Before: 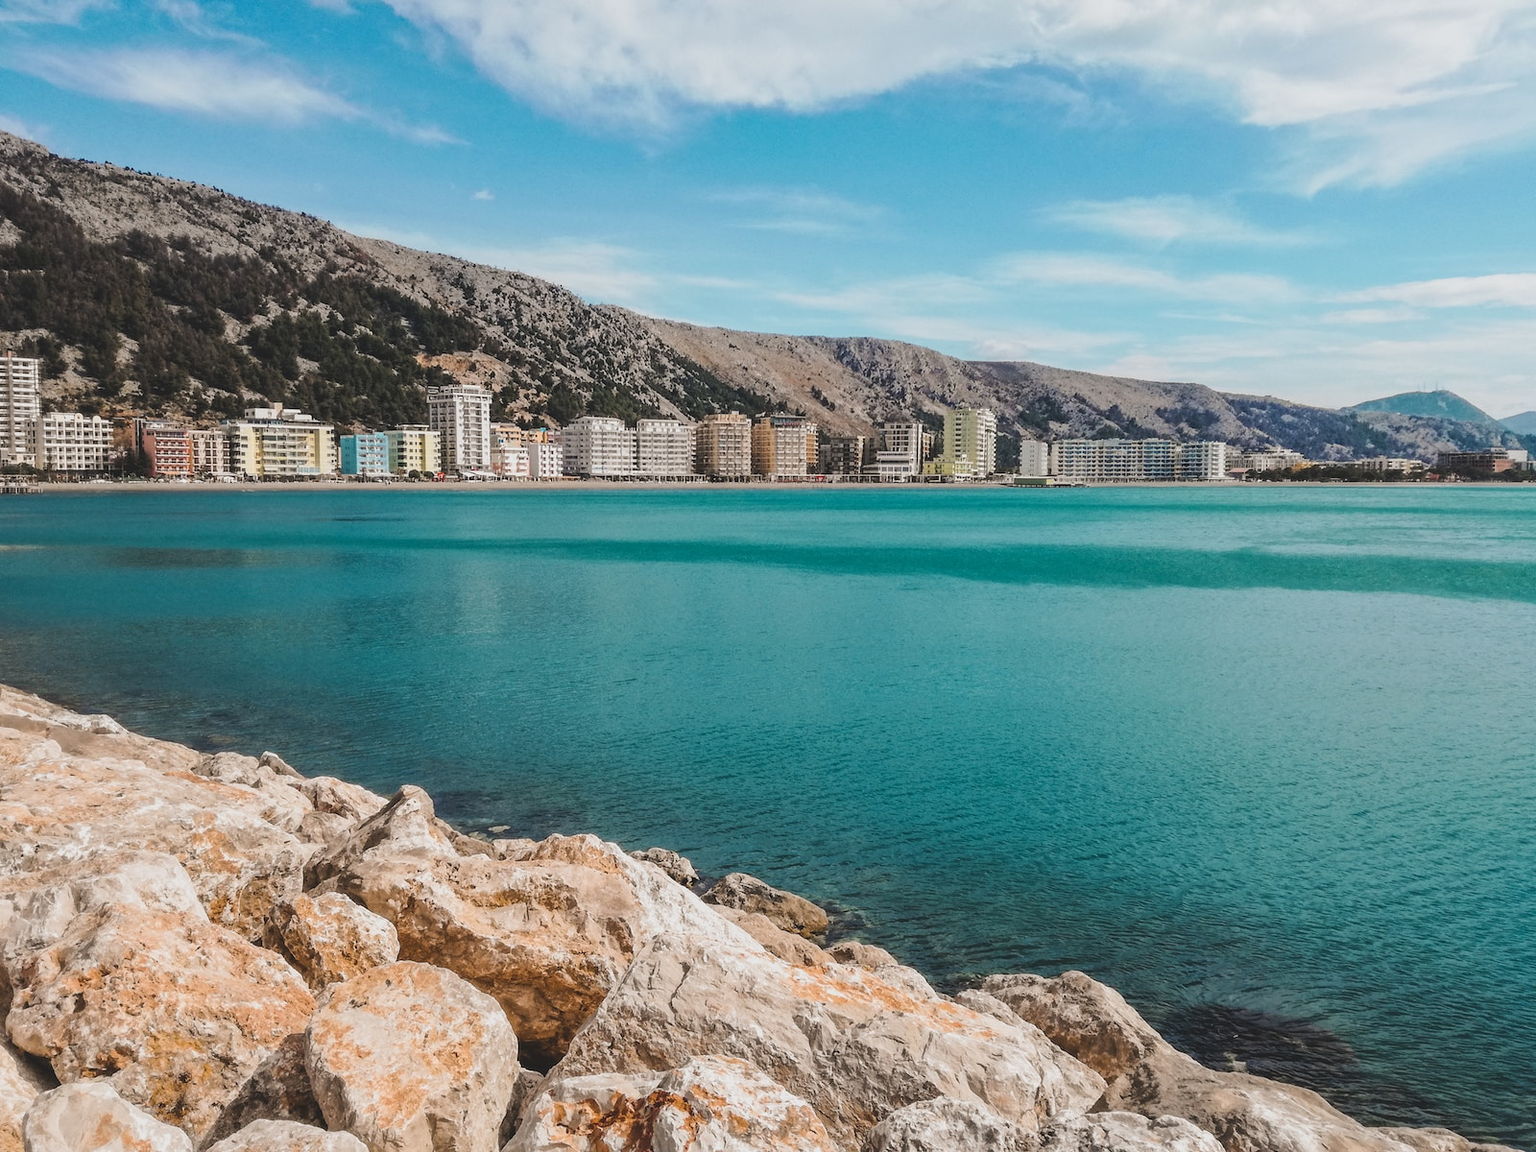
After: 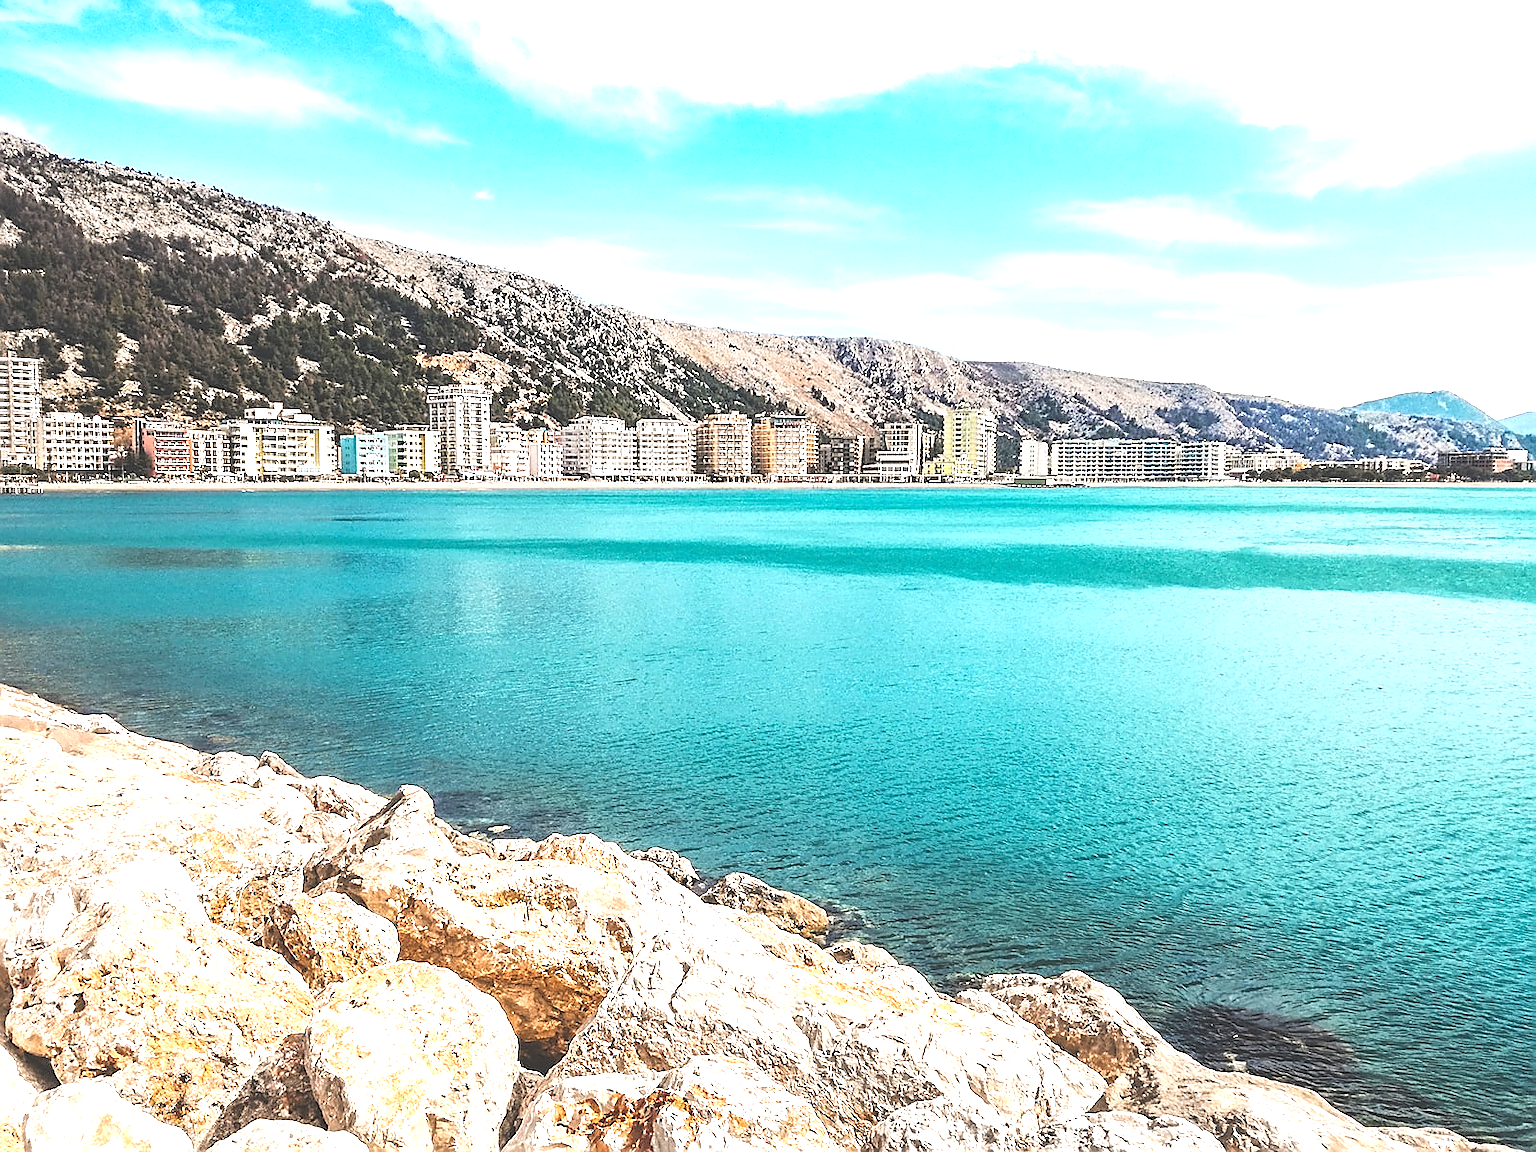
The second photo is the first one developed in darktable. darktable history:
sharpen: radius 1.38, amount 1.241, threshold 0.683
exposure: black level correction 0, exposure 1.471 EV, compensate exposure bias true, compensate highlight preservation false
